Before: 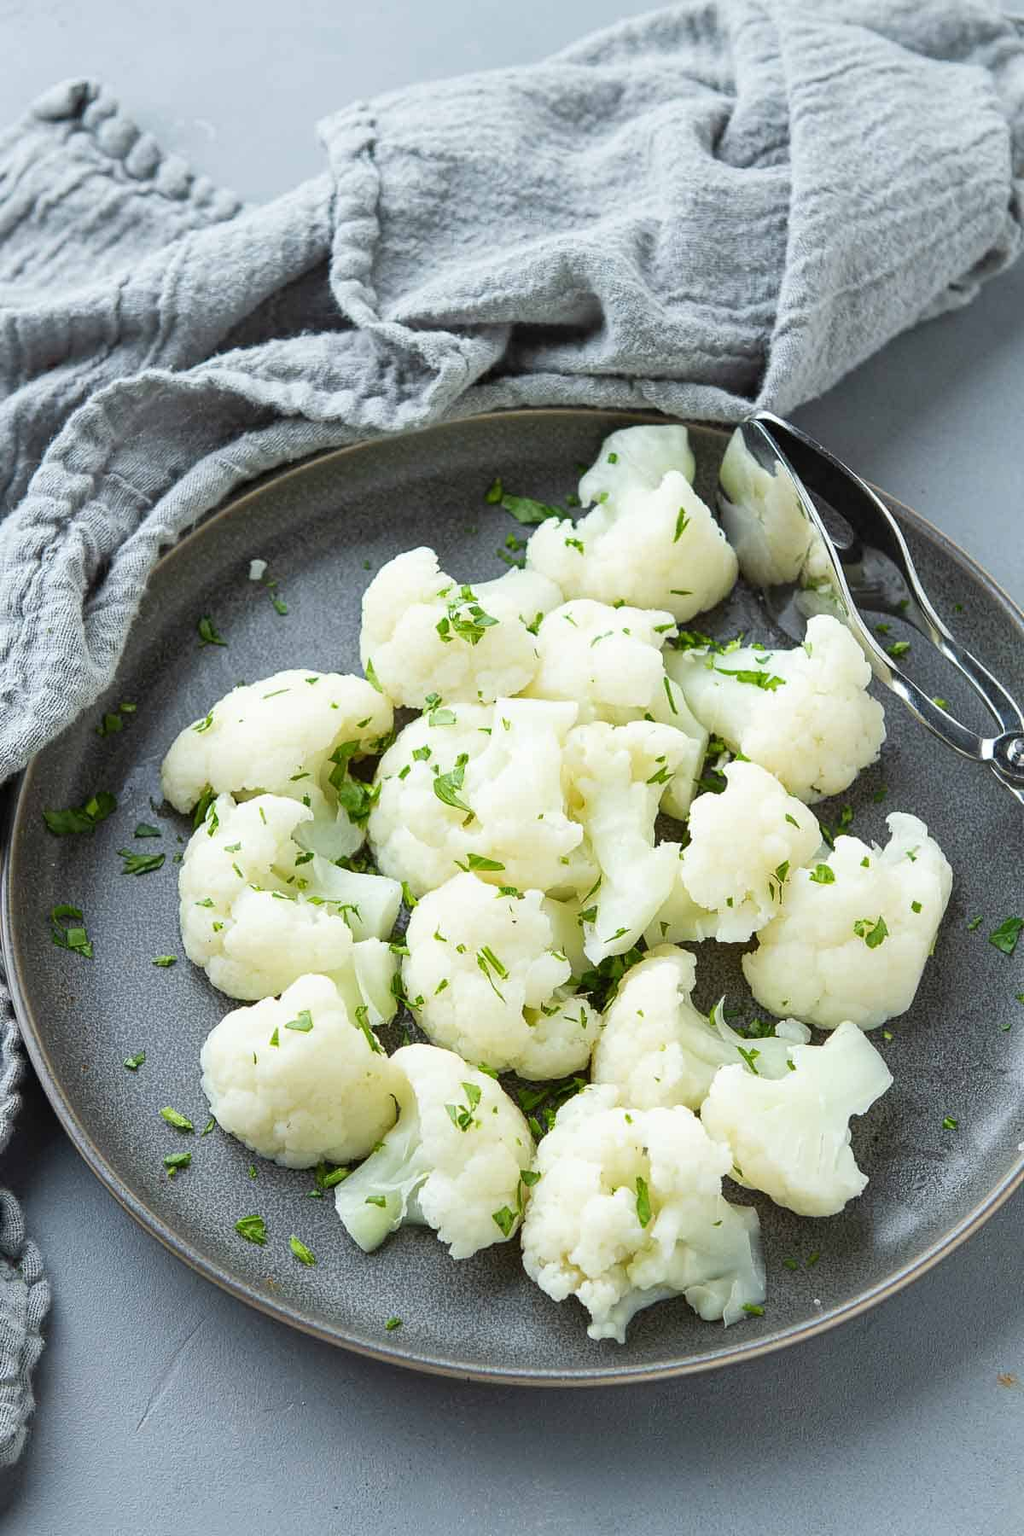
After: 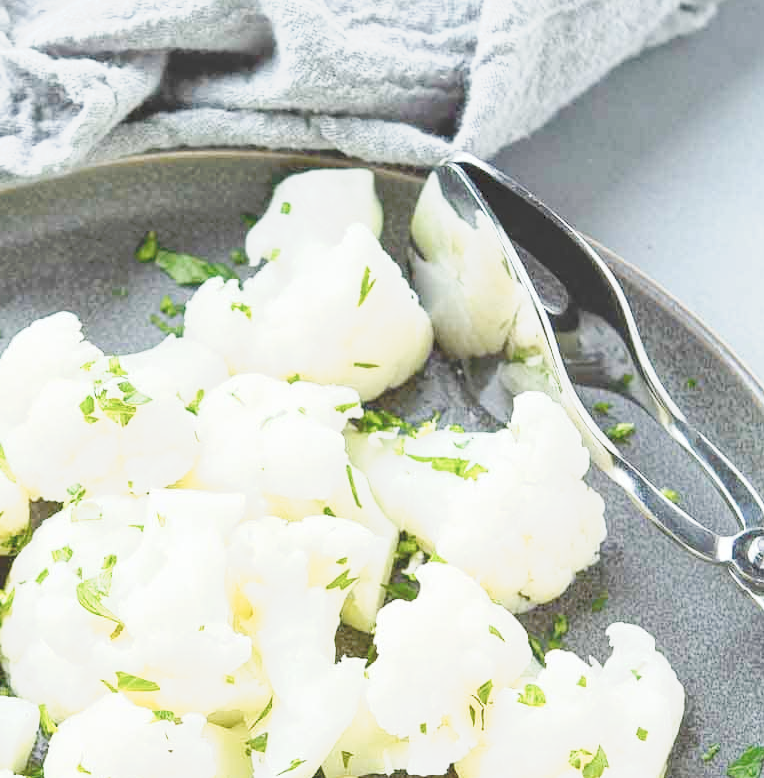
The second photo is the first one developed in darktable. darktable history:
tone curve: curves: ch0 [(0, 0) (0.003, 0.195) (0.011, 0.161) (0.025, 0.21) (0.044, 0.24) (0.069, 0.254) (0.1, 0.283) (0.136, 0.347) (0.177, 0.412) (0.224, 0.455) (0.277, 0.531) (0.335, 0.606) (0.399, 0.679) (0.468, 0.748) (0.543, 0.814) (0.623, 0.876) (0.709, 0.927) (0.801, 0.949) (0.898, 0.962) (1, 1)], preserve colors none
crop: left 36.005%, top 18.293%, right 0.31%, bottom 38.444%
